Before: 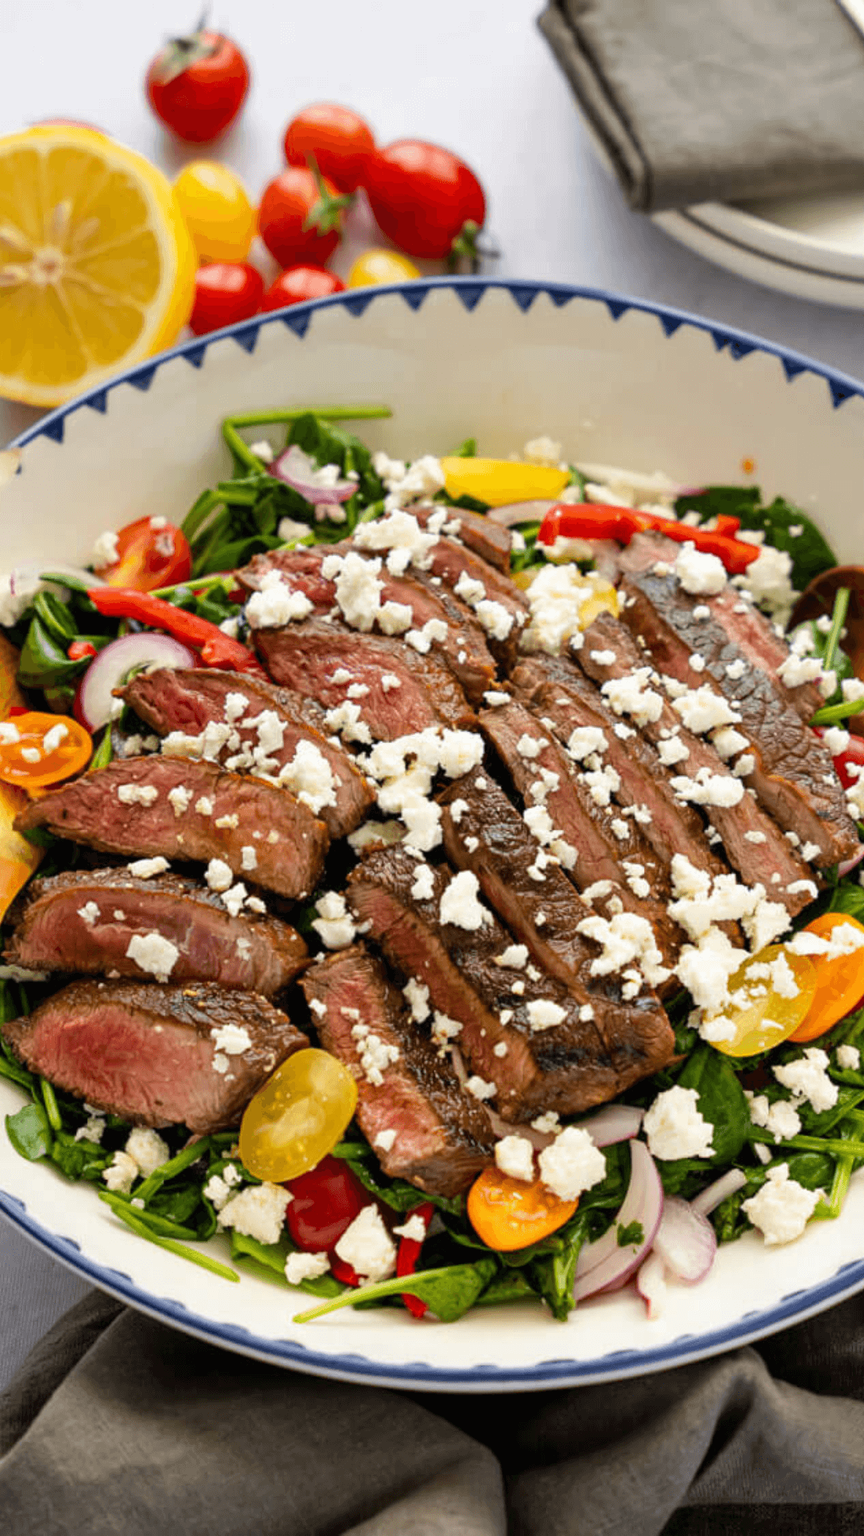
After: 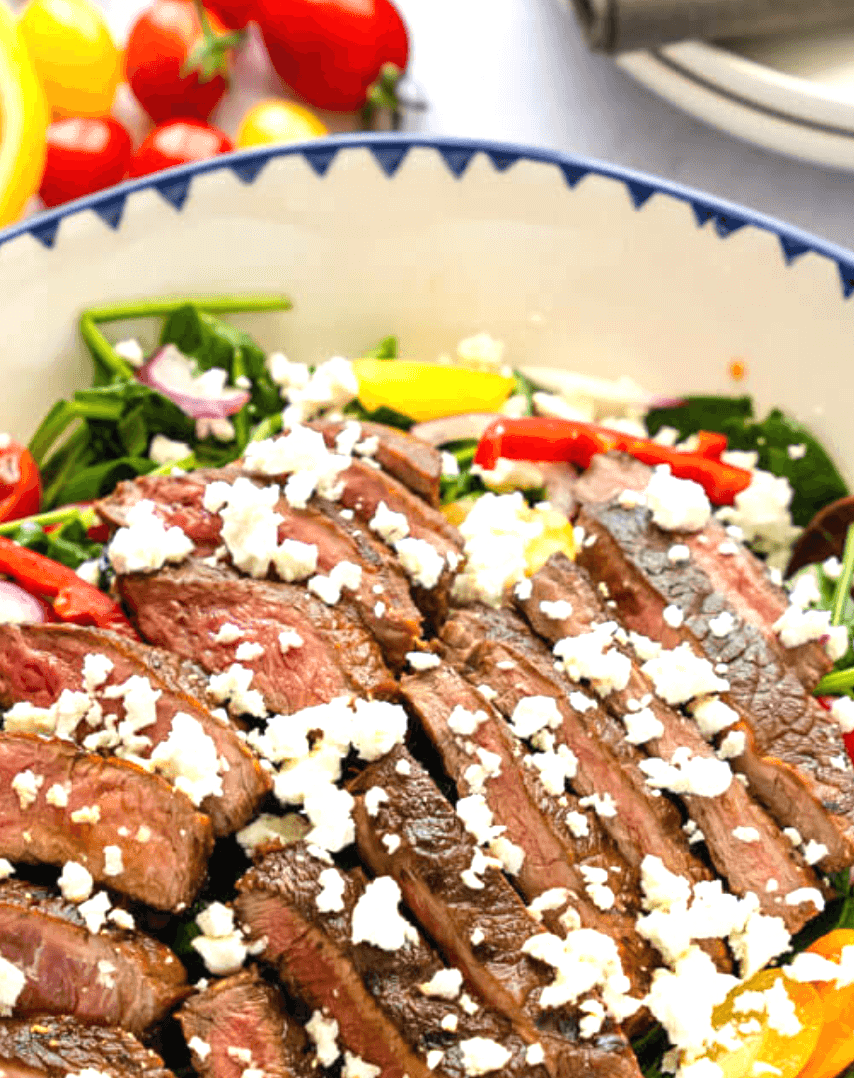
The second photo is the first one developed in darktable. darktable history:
exposure: black level correction 0, exposure 0.697 EV, compensate highlight preservation false
crop: left 18.382%, top 11.087%, right 2.526%, bottom 32.728%
